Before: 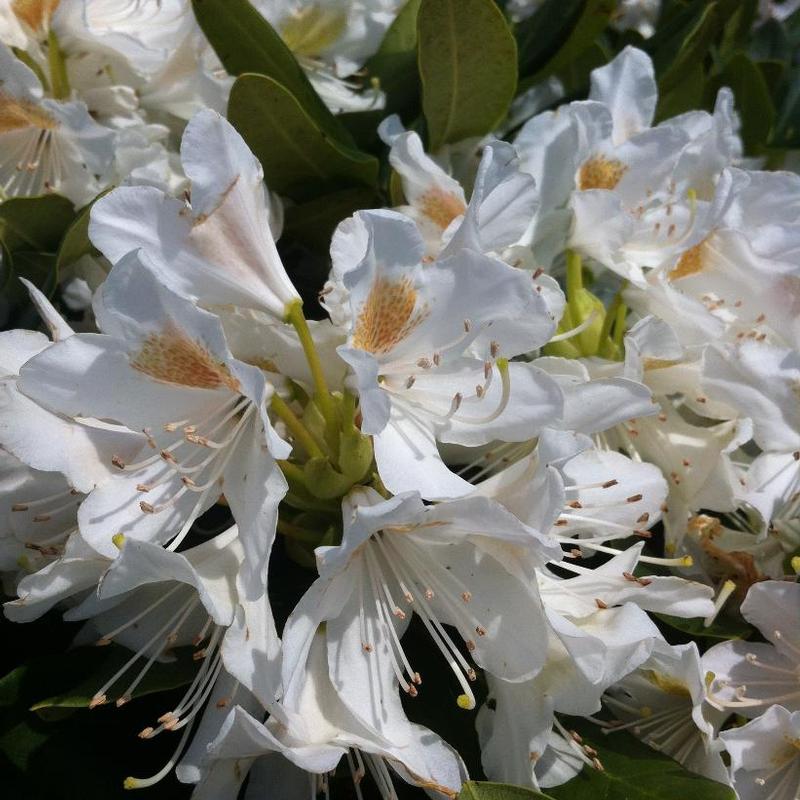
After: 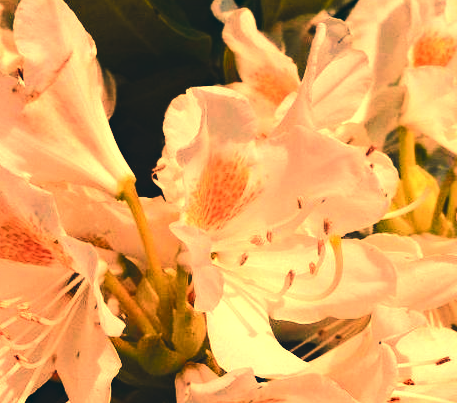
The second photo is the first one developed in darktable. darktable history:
rotate and perspective: automatic cropping original format, crop left 0, crop top 0
haze removal: compatibility mode true, adaptive false
color balance rgb: shadows lift › chroma 2%, shadows lift › hue 219.6°, power › hue 313.2°, highlights gain › chroma 3%, highlights gain › hue 75.6°, global offset › luminance 0.5%, perceptual saturation grading › global saturation 15.33%, perceptual saturation grading › highlights -19.33%, perceptual saturation grading › shadows 20%, global vibrance 20%
white balance: red 1.467, blue 0.684
exposure: black level correction -0.025, exposure -0.117 EV, compensate highlight preservation false
crop: left 20.932%, top 15.471%, right 21.848%, bottom 34.081%
tone curve: curves: ch0 [(0, 0) (0.126, 0.086) (0.338, 0.327) (0.494, 0.55) (0.703, 0.762) (1, 1)]; ch1 [(0, 0) (0.346, 0.324) (0.45, 0.431) (0.5, 0.5) (0.522, 0.517) (0.55, 0.578) (1, 1)]; ch2 [(0, 0) (0.44, 0.424) (0.501, 0.499) (0.554, 0.563) (0.622, 0.667) (0.707, 0.746) (1, 1)], color space Lab, independent channels, preserve colors none
tone equalizer: -8 EV -1.08 EV, -7 EV -1.01 EV, -6 EV -0.867 EV, -5 EV -0.578 EV, -3 EV 0.578 EV, -2 EV 0.867 EV, -1 EV 1.01 EV, +0 EV 1.08 EV, edges refinement/feathering 500, mask exposure compensation -1.57 EV, preserve details no
